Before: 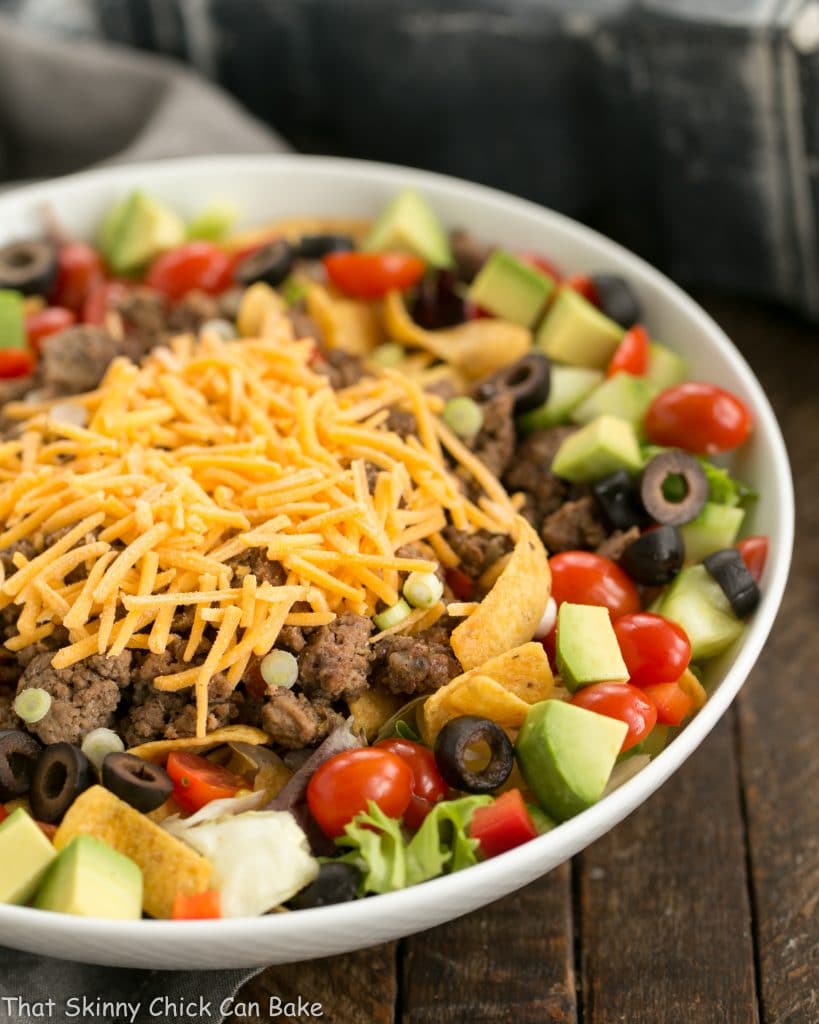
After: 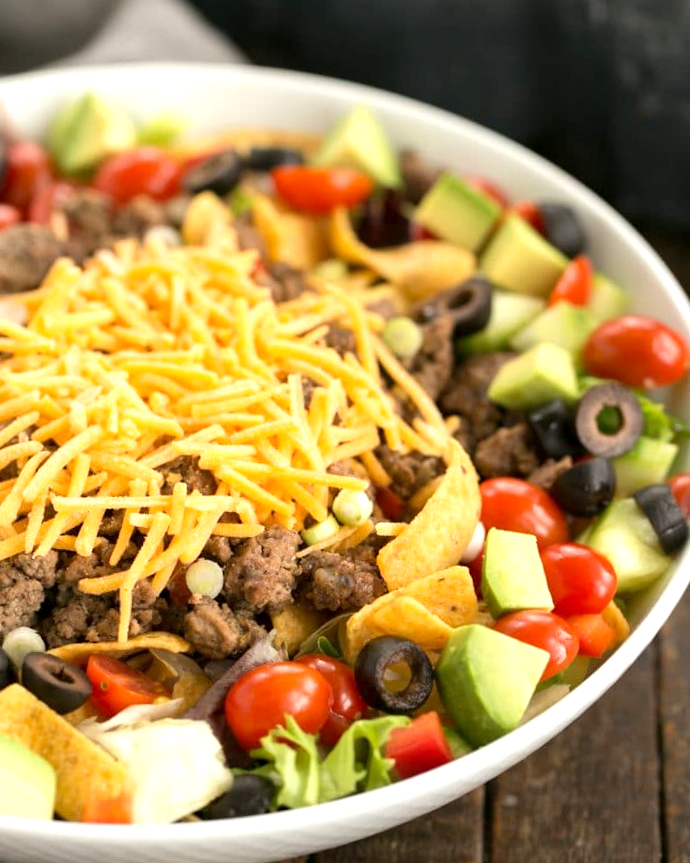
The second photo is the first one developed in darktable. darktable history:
crop and rotate: angle -3.27°, left 5.211%, top 5.211%, right 4.607%, bottom 4.607%
exposure: black level correction 0.001, exposure 0.5 EV, compensate exposure bias true, compensate highlight preservation false
